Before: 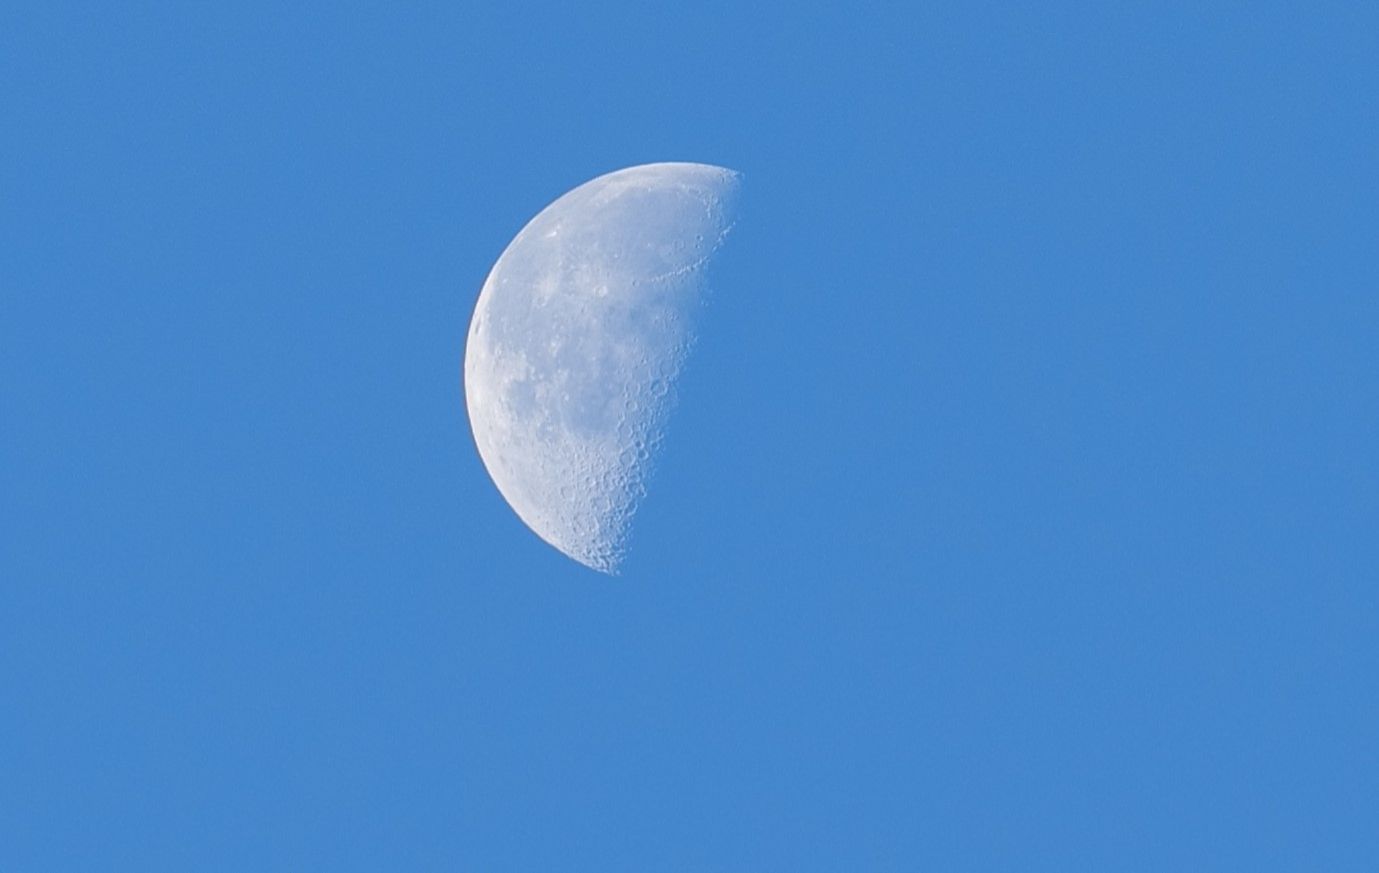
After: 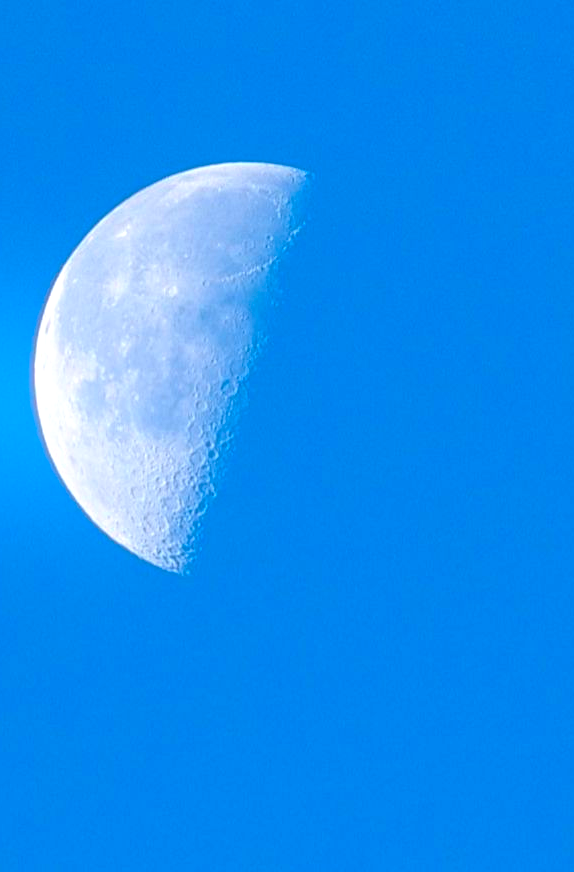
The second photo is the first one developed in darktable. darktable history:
crop: left 31.229%, right 27.105%
color balance rgb: linear chroma grading › global chroma 9%, perceptual saturation grading › global saturation 36%, perceptual saturation grading › shadows 35%, perceptual brilliance grading › global brilliance 15%, perceptual brilliance grading › shadows -35%, global vibrance 15%
bloom: size 13.65%, threshold 98.39%, strength 4.82%
